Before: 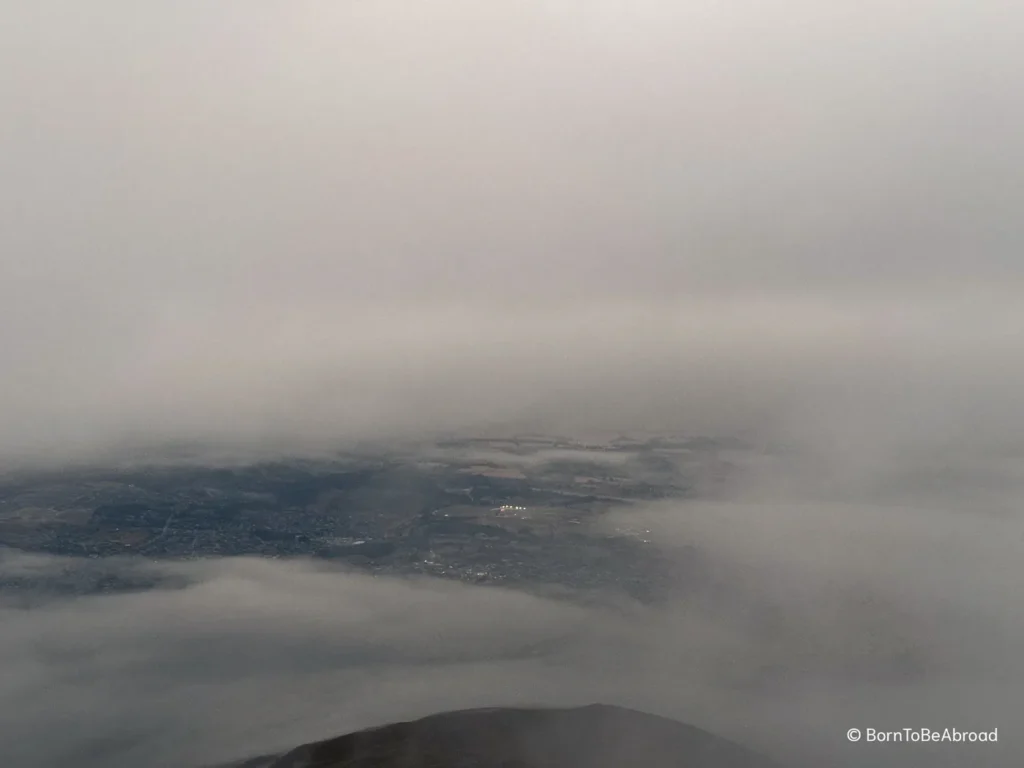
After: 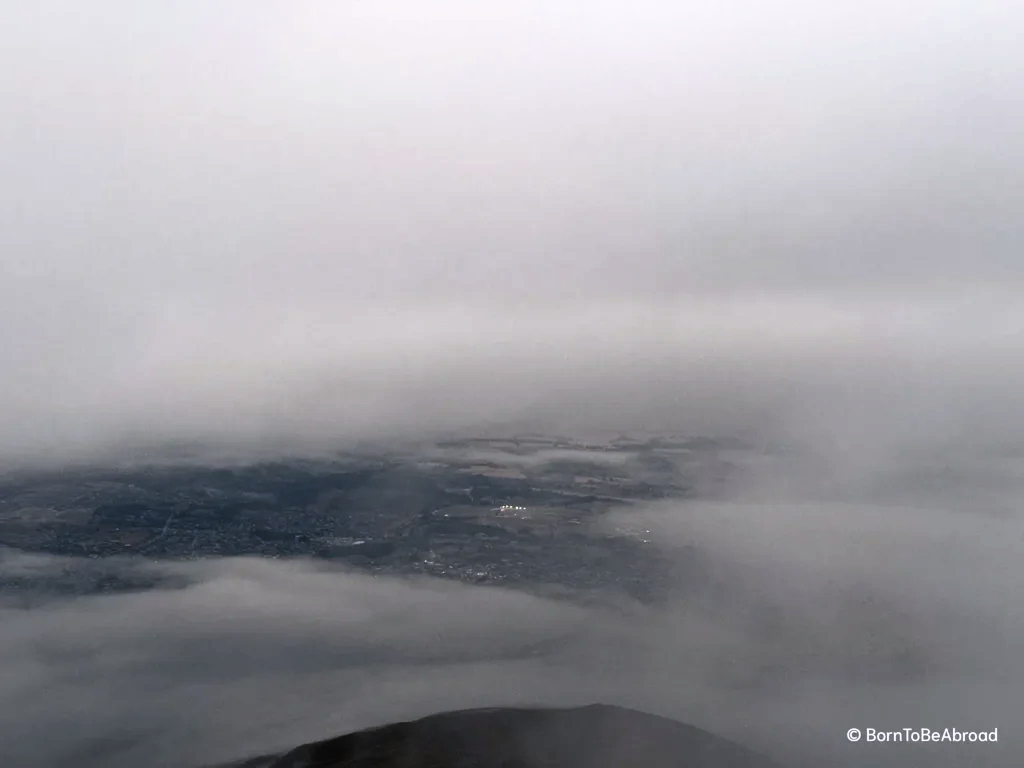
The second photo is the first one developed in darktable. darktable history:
white balance: red 0.984, blue 1.059
exposure: compensate highlight preservation false
filmic rgb: white relative exposure 2.2 EV, hardness 6.97
